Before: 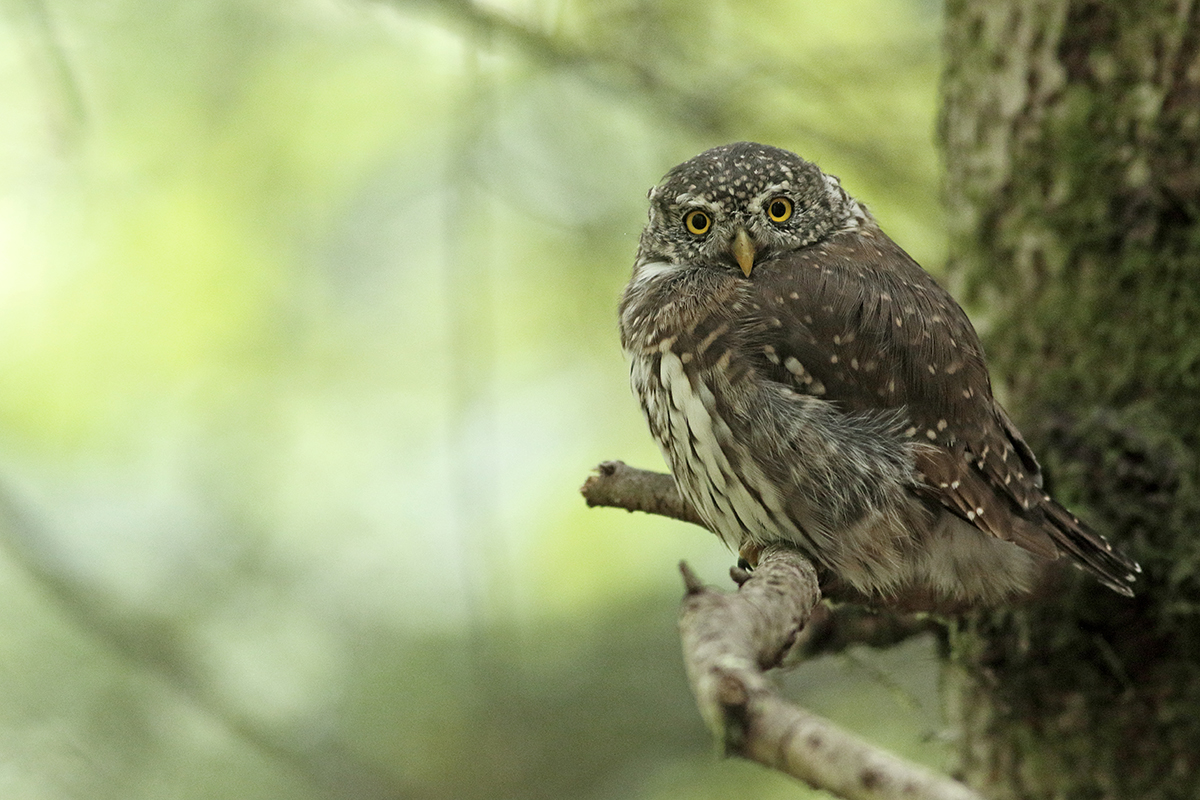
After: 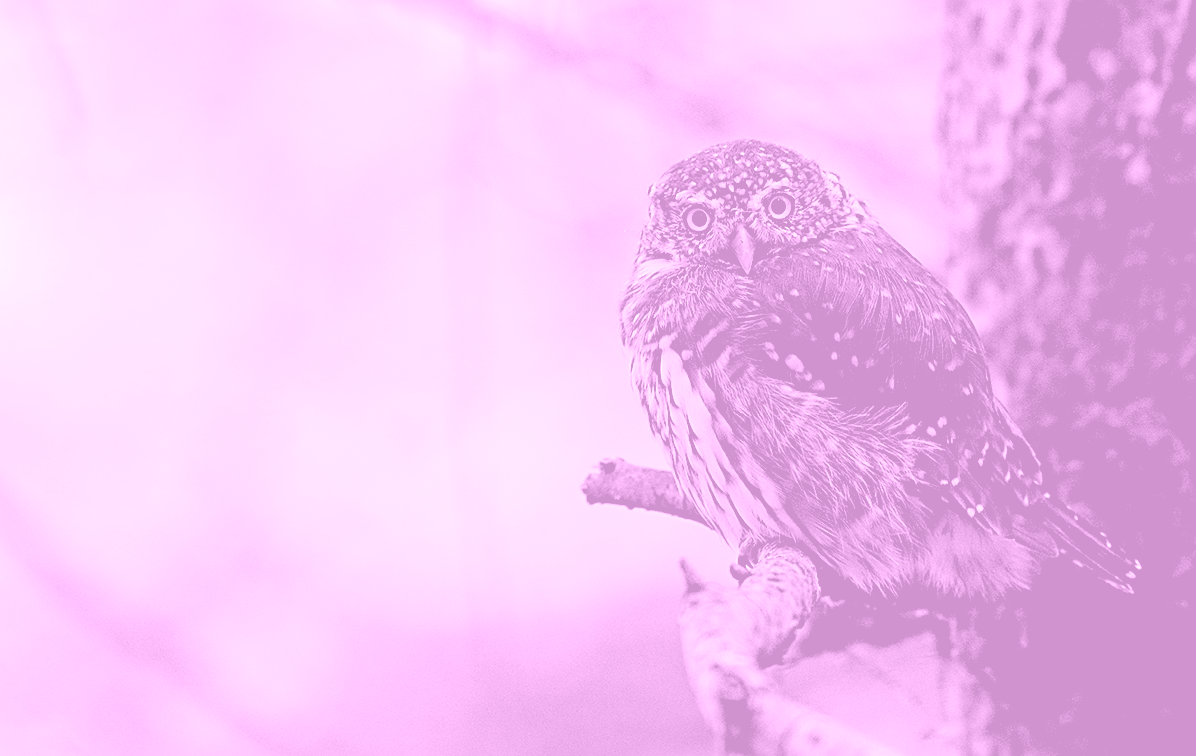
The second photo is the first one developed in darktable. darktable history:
tone equalizer: -8 EV -0.417 EV, -7 EV -0.389 EV, -6 EV -0.333 EV, -5 EV -0.222 EV, -3 EV 0.222 EV, -2 EV 0.333 EV, -1 EV 0.389 EV, +0 EV 0.417 EV, edges refinement/feathering 500, mask exposure compensation -1.57 EV, preserve details no
rgb levels: levels [[0.034, 0.472, 0.904], [0, 0.5, 1], [0, 0.5, 1]]
haze removal: compatibility mode true, adaptive false
crop: top 0.448%, right 0.264%, bottom 5.045%
sharpen: on, module defaults
colorize: hue 331.2°, saturation 75%, source mix 30.28%, lightness 70.52%, version 1
color zones: curves: ch0 [(0, 0.5) (0.125, 0.4) (0.25, 0.5) (0.375, 0.4) (0.5, 0.4) (0.625, 0.35) (0.75, 0.35) (0.875, 0.5)]; ch1 [(0, 0.35) (0.125, 0.45) (0.25, 0.35) (0.375, 0.35) (0.5, 0.35) (0.625, 0.35) (0.75, 0.45) (0.875, 0.35)]; ch2 [(0, 0.6) (0.125, 0.5) (0.25, 0.5) (0.375, 0.6) (0.5, 0.6) (0.625, 0.5) (0.75, 0.5) (0.875, 0.5)]
contrast brightness saturation: contrast 0.07
